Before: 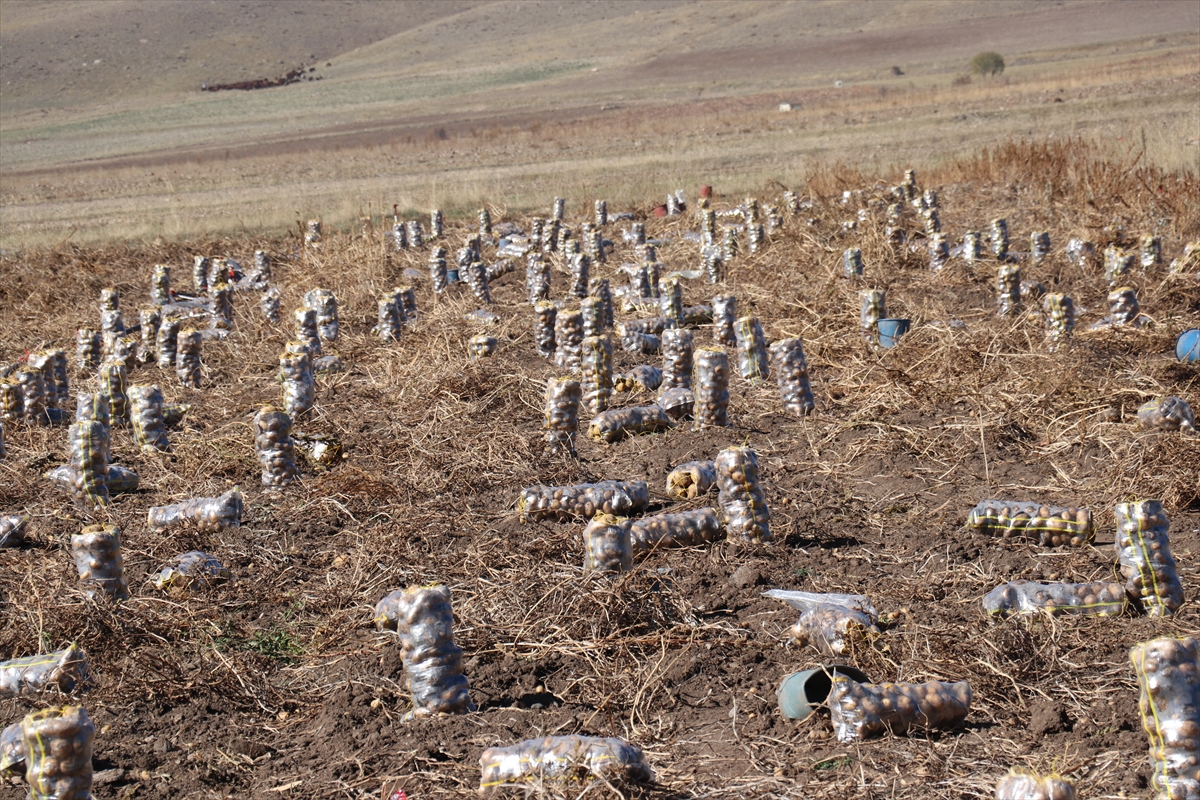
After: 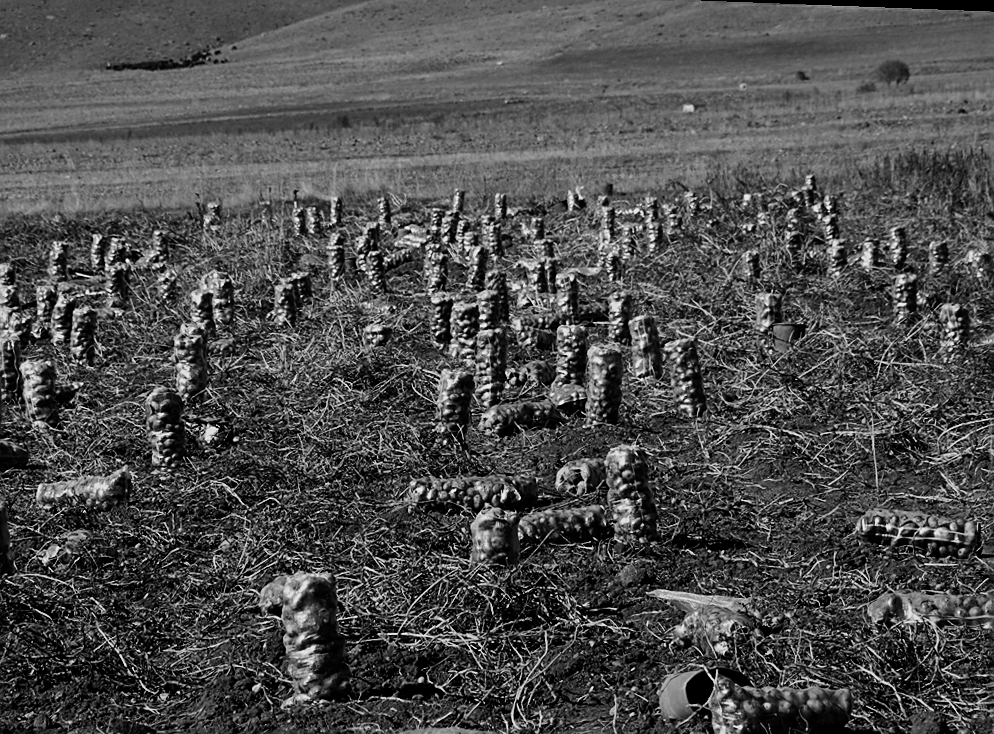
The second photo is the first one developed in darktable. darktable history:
crop: left 9.929%, top 3.475%, right 9.188%, bottom 9.529%
exposure: exposure 0.999 EV, compensate highlight preservation false
rotate and perspective: rotation 2.17°, automatic cropping off
sharpen: on, module defaults
color correction: saturation 0.3
filmic rgb: black relative exposure -7.65 EV, white relative exposure 4.56 EV, hardness 3.61
contrast brightness saturation: contrast 0.02, brightness -1, saturation -1
